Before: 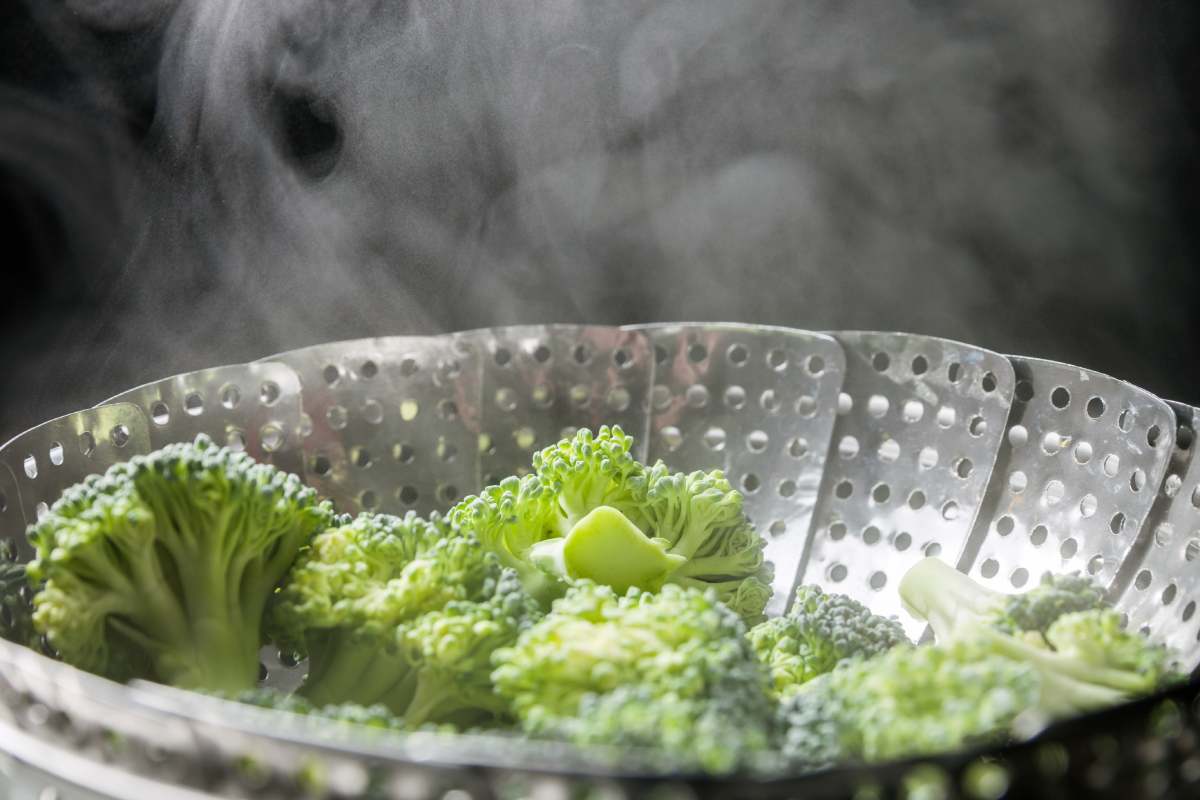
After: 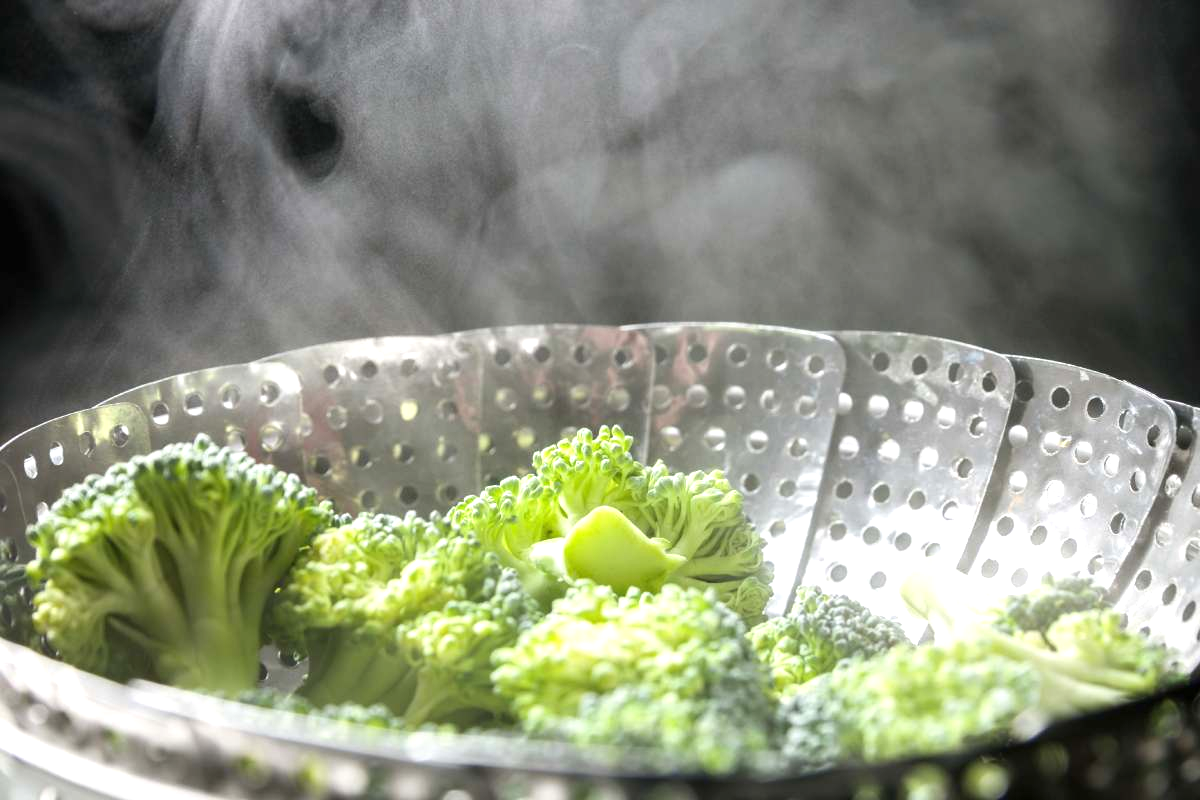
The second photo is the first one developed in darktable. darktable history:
exposure: black level correction 0, exposure 0.59 EV, compensate highlight preservation false
